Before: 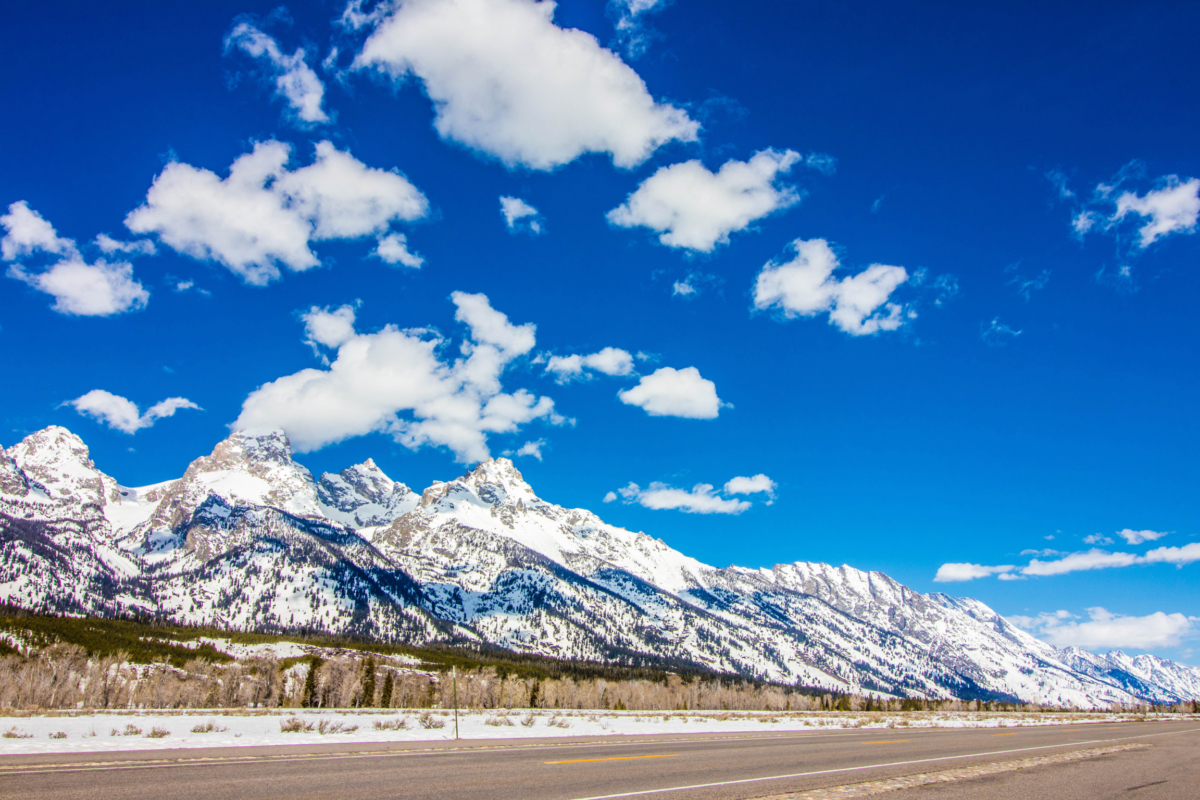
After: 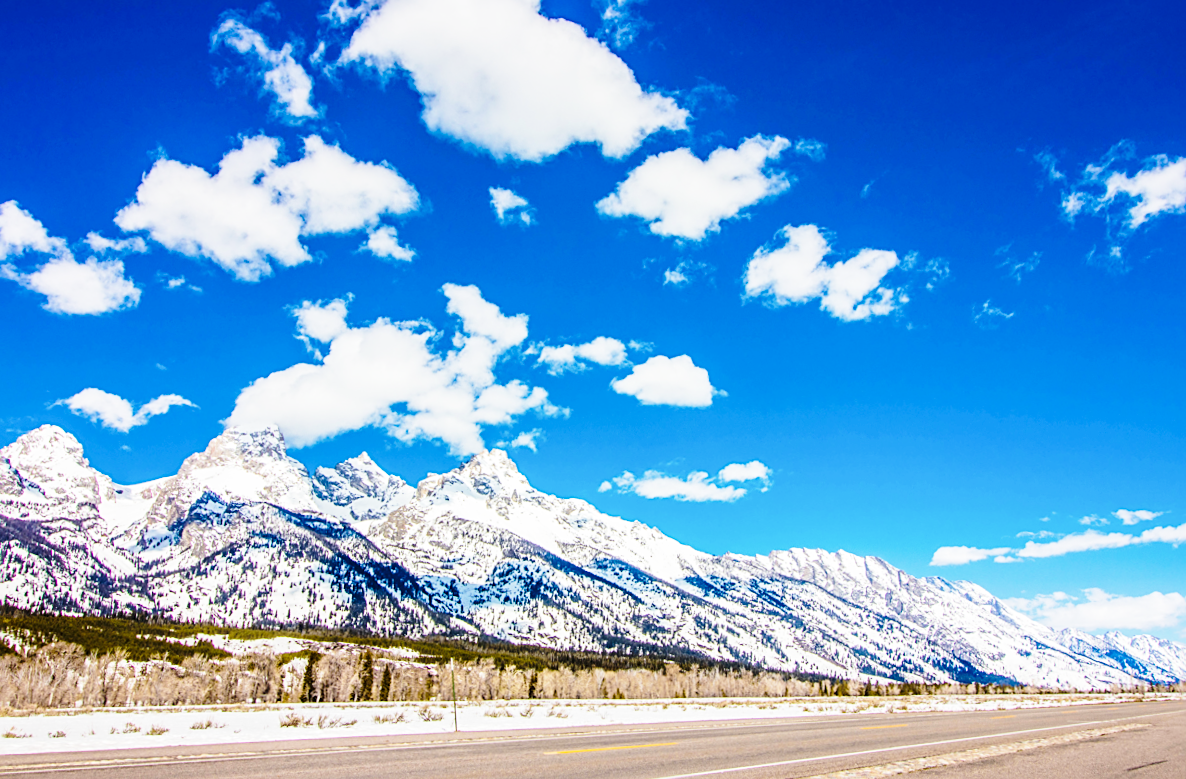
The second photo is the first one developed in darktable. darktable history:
base curve: curves: ch0 [(0, 0) (0.028, 0.03) (0.121, 0.232) (0.46, 0.748) (0.859, 0.968) (1, 1)], preserve colors none
sharpen: on, module defaults
rotate and perspective: rotation -1°, crop left 0.011, crop right 0.989, crop top 0.025, crop bottom 0.975
